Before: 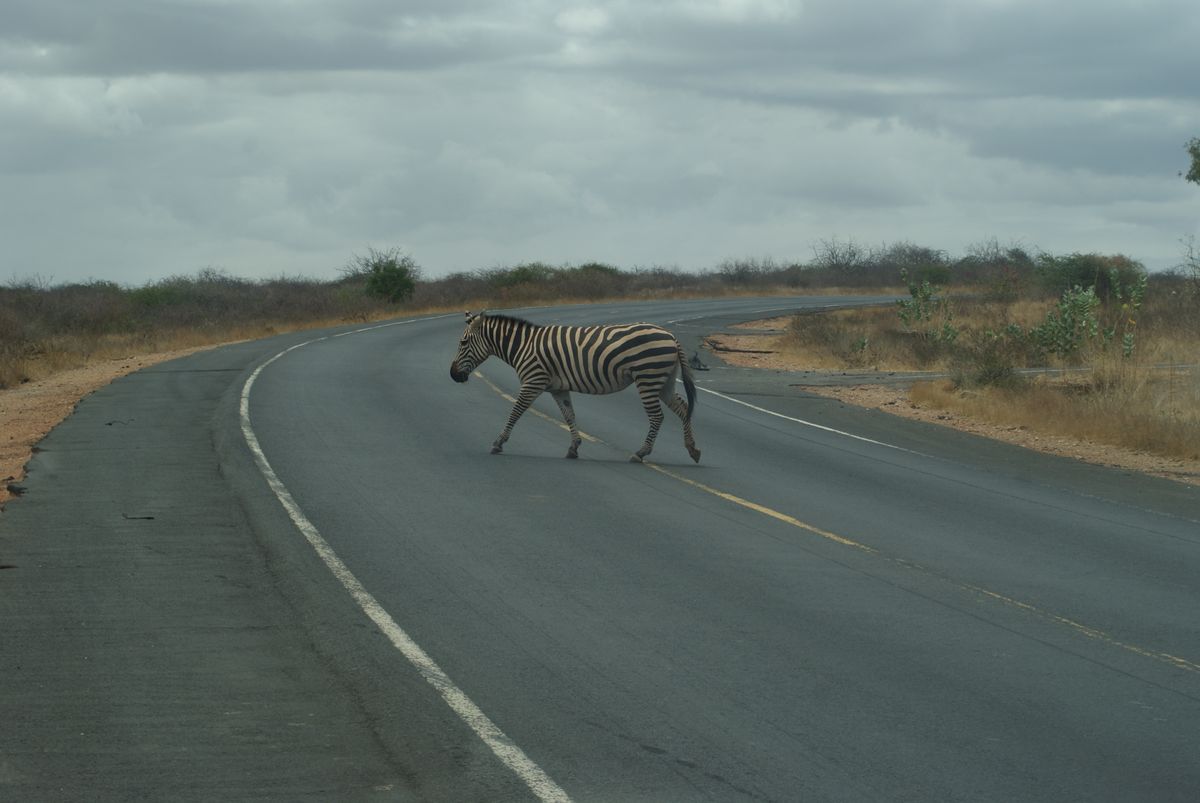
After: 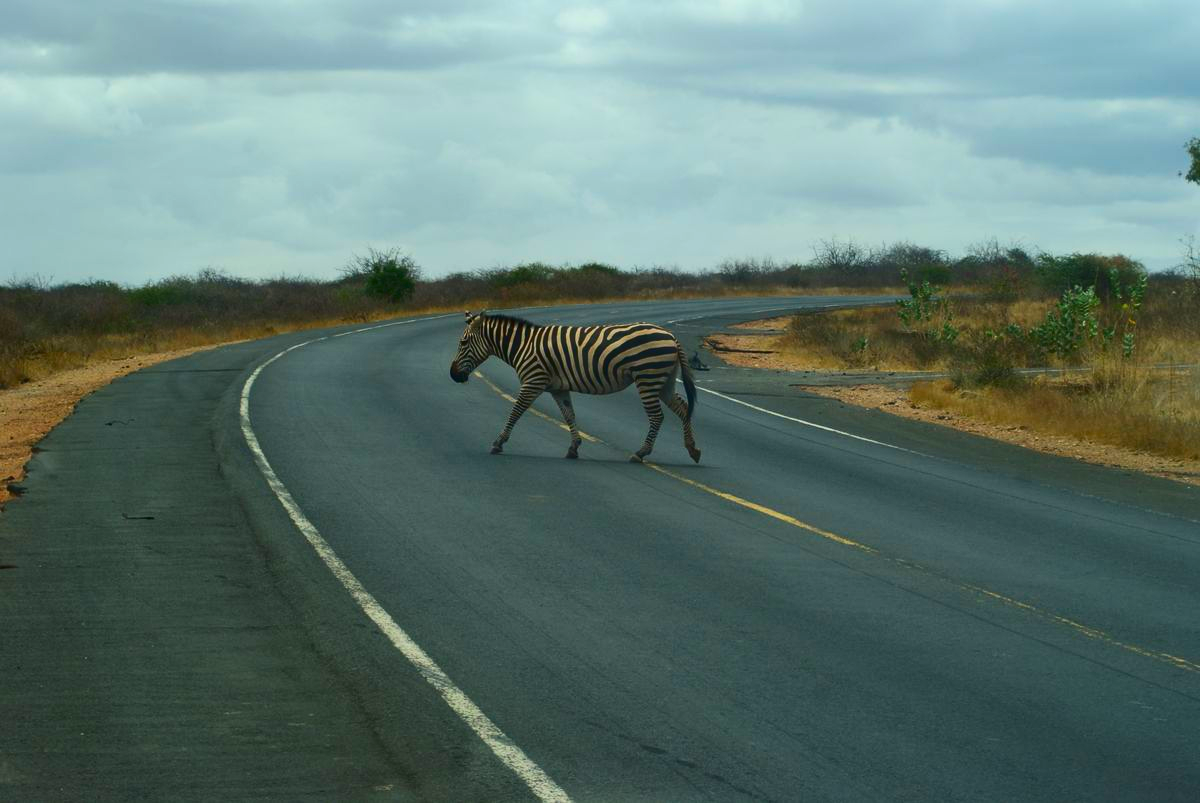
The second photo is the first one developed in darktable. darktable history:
contrast brightness saturation: contrast 0.27, brightness 0.022, saturation 0.864
exposure: compensate exposure bias true, compensate highlight preservation false
